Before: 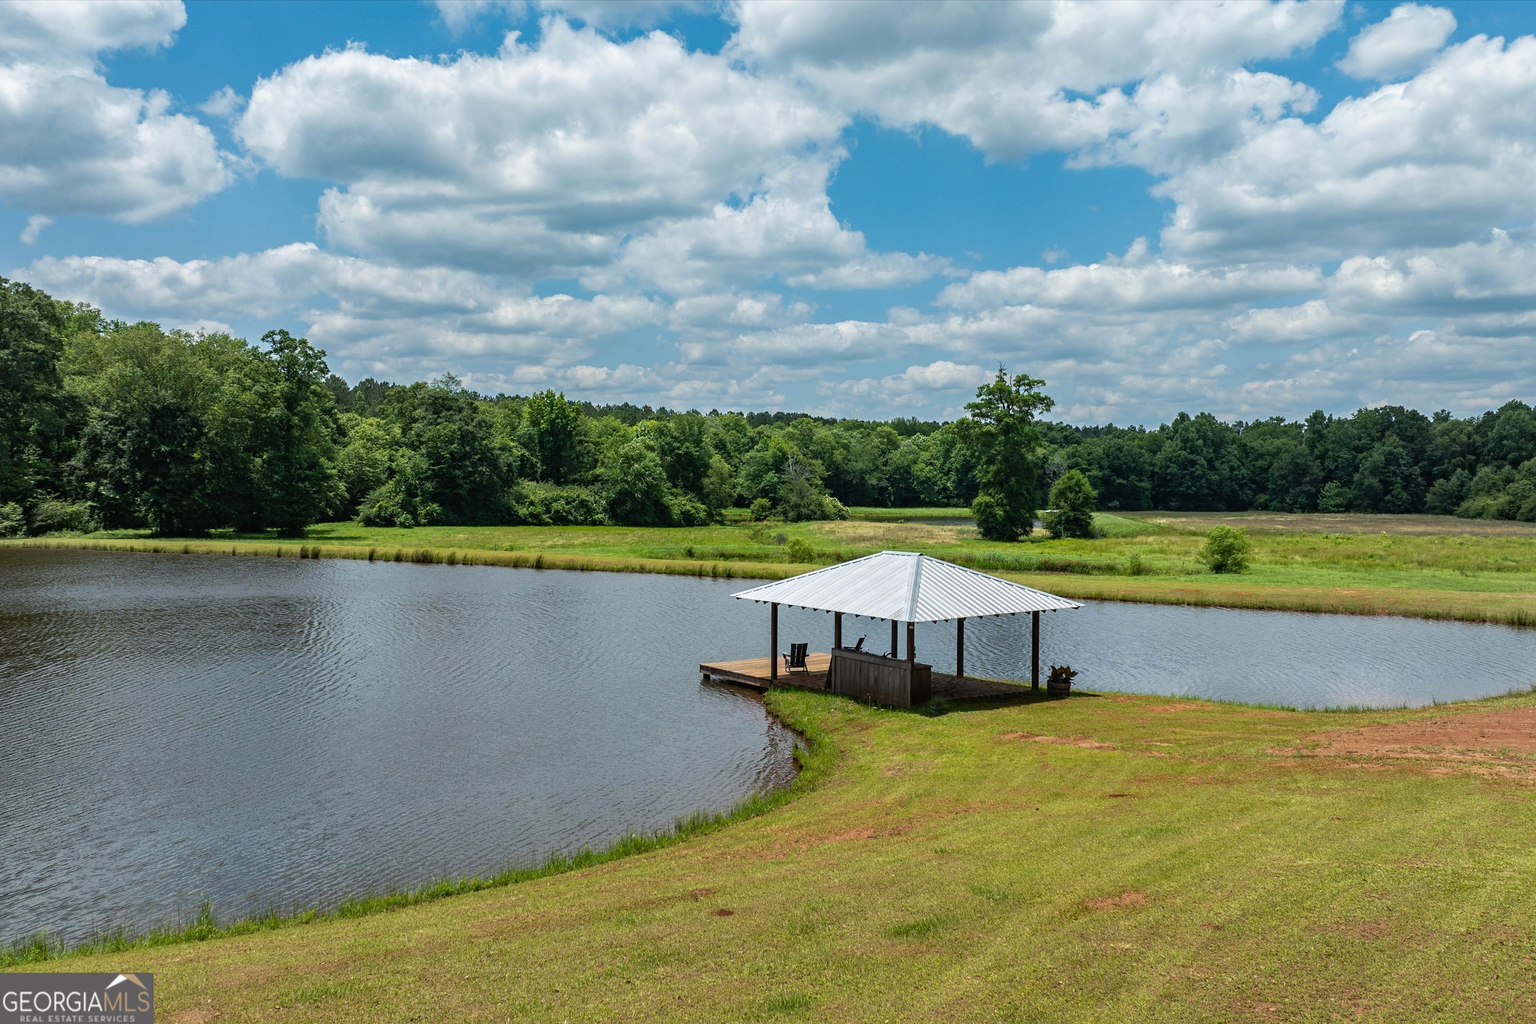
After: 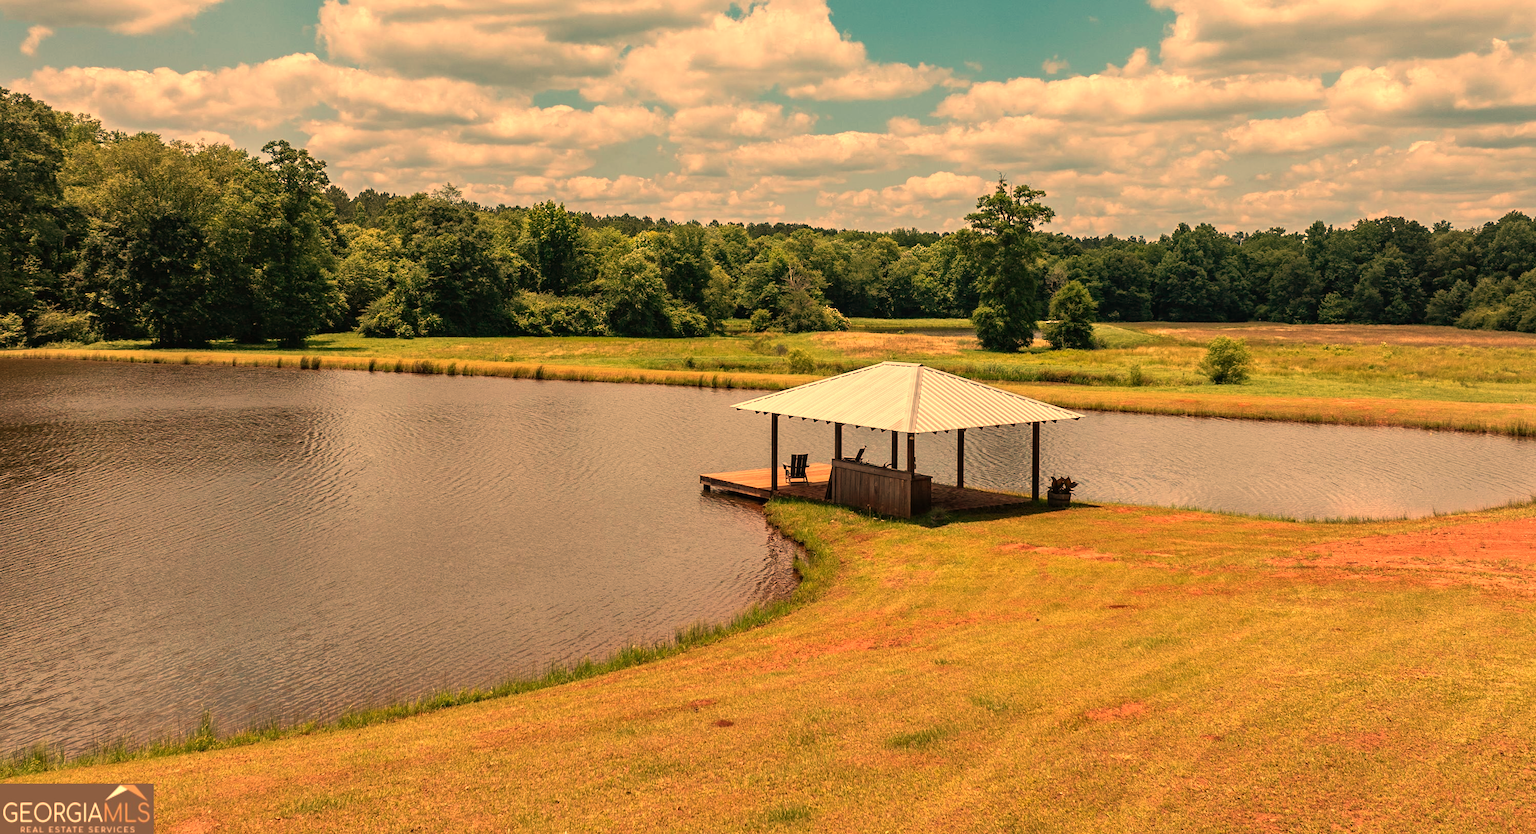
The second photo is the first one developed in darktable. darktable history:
crop and rotate: top 18.507%
white balance: red 1.467, blue 0.684
